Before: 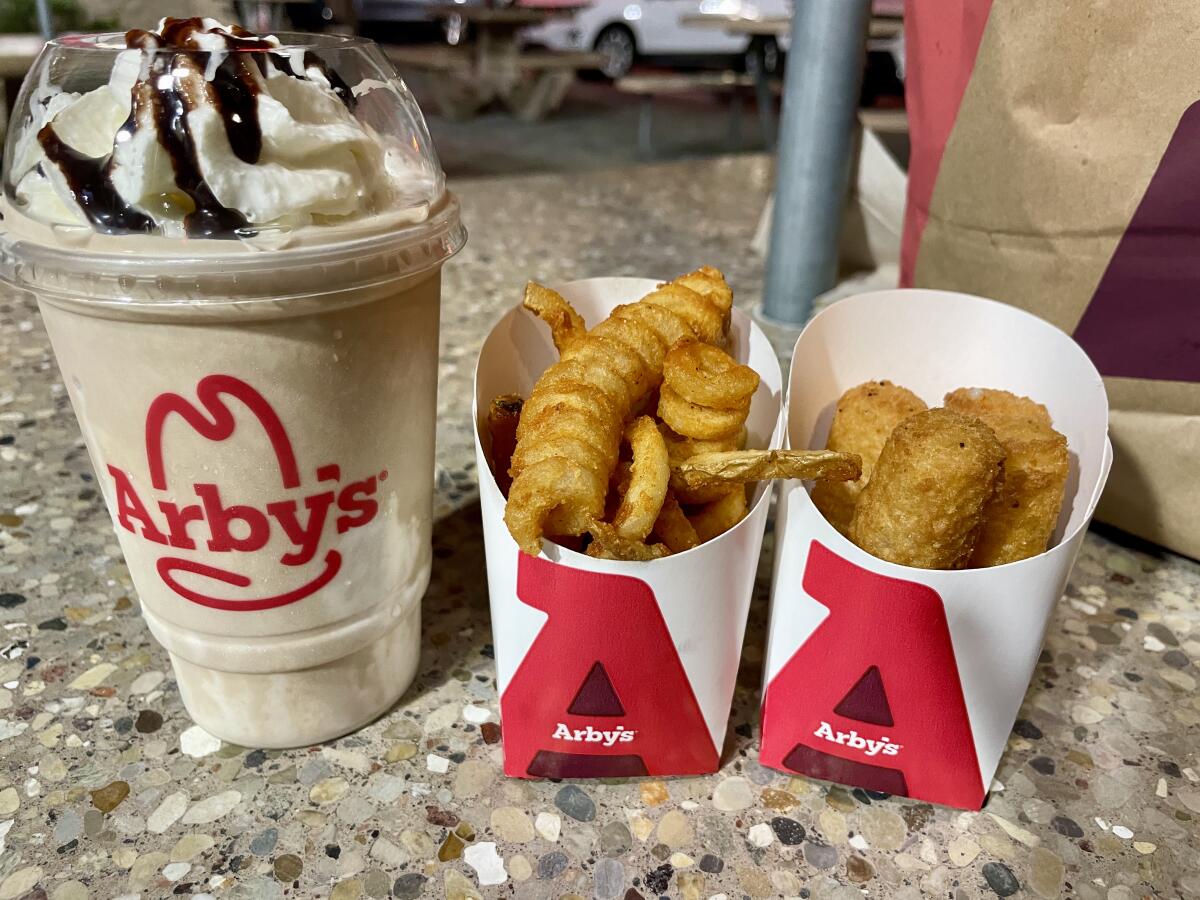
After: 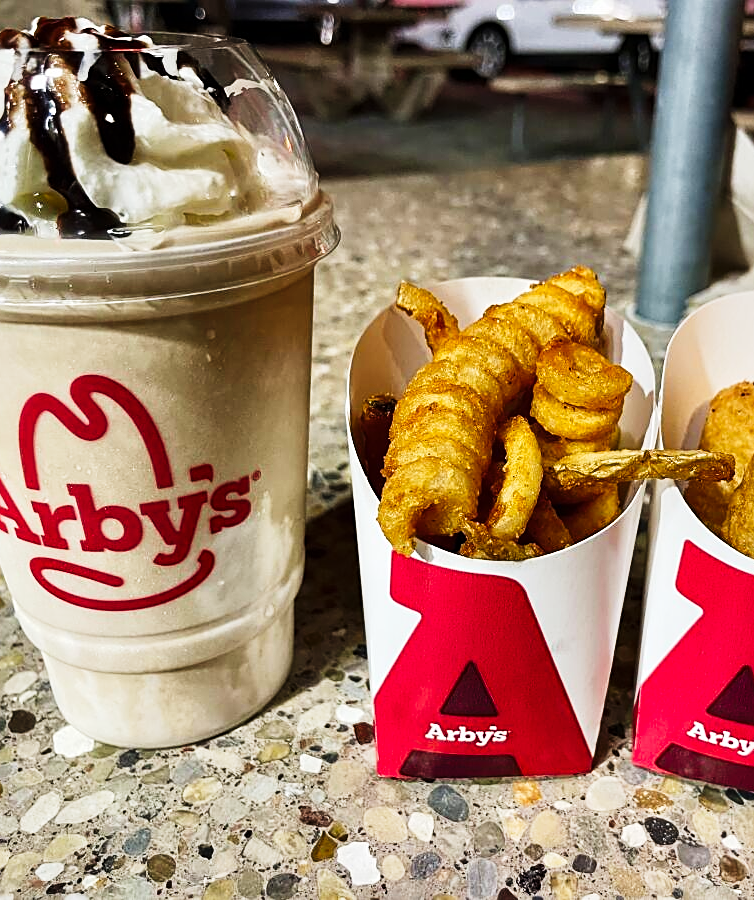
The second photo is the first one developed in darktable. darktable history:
sharpen: on, module defaults
tone curve: curves: ch0 [(0, 0) (0.195, 0.109) (0.751, 0.848) (1, 1)], preserve colors none
crop: left 10.648%, right 26.448%
